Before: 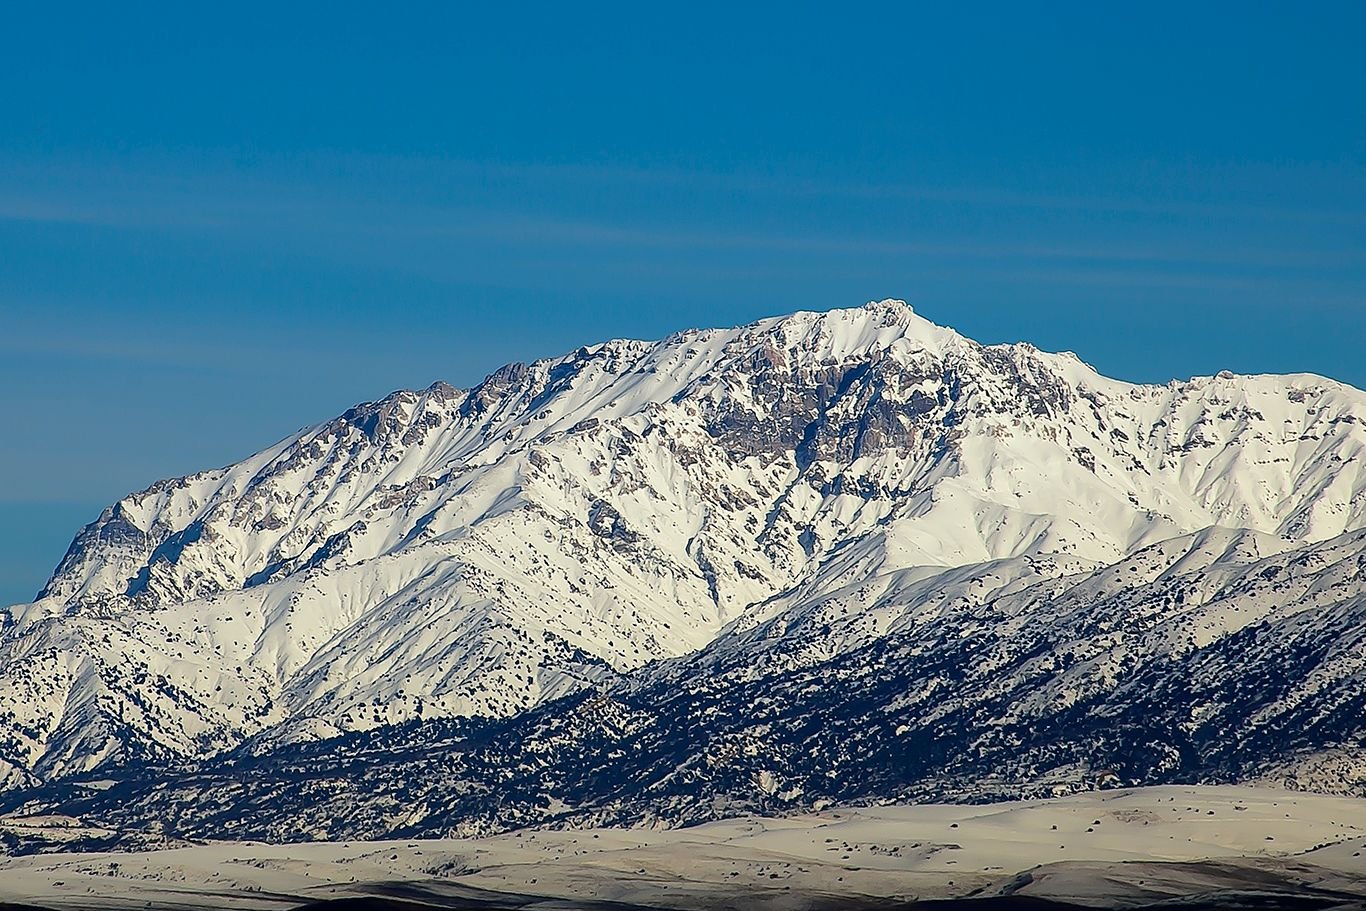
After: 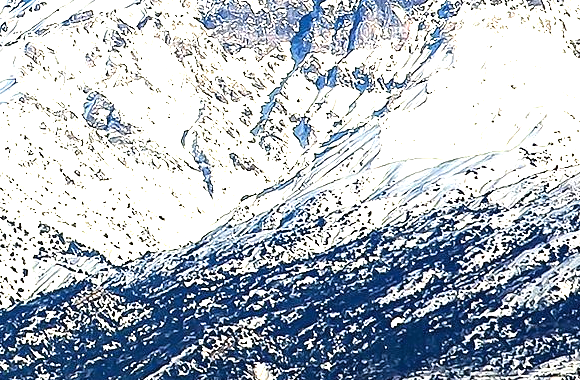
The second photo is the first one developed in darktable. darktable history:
exposure: black level correction 0, exposure 0.951 EV, compensate highlight preservation false
crop: left 36.984%, top 44.857%, right 20.555%, bottom 13.383%
tone equalizer: -8 EV -1.05 EV, -7 EV -0.99 EV, -6 EV -0.869 EV, -5 EV -0.584 EV, -3 EV 0.584 EV, -2 EV 0.873 EV, -1 EV 0.993 EV, +0 EV 1.07 EV
